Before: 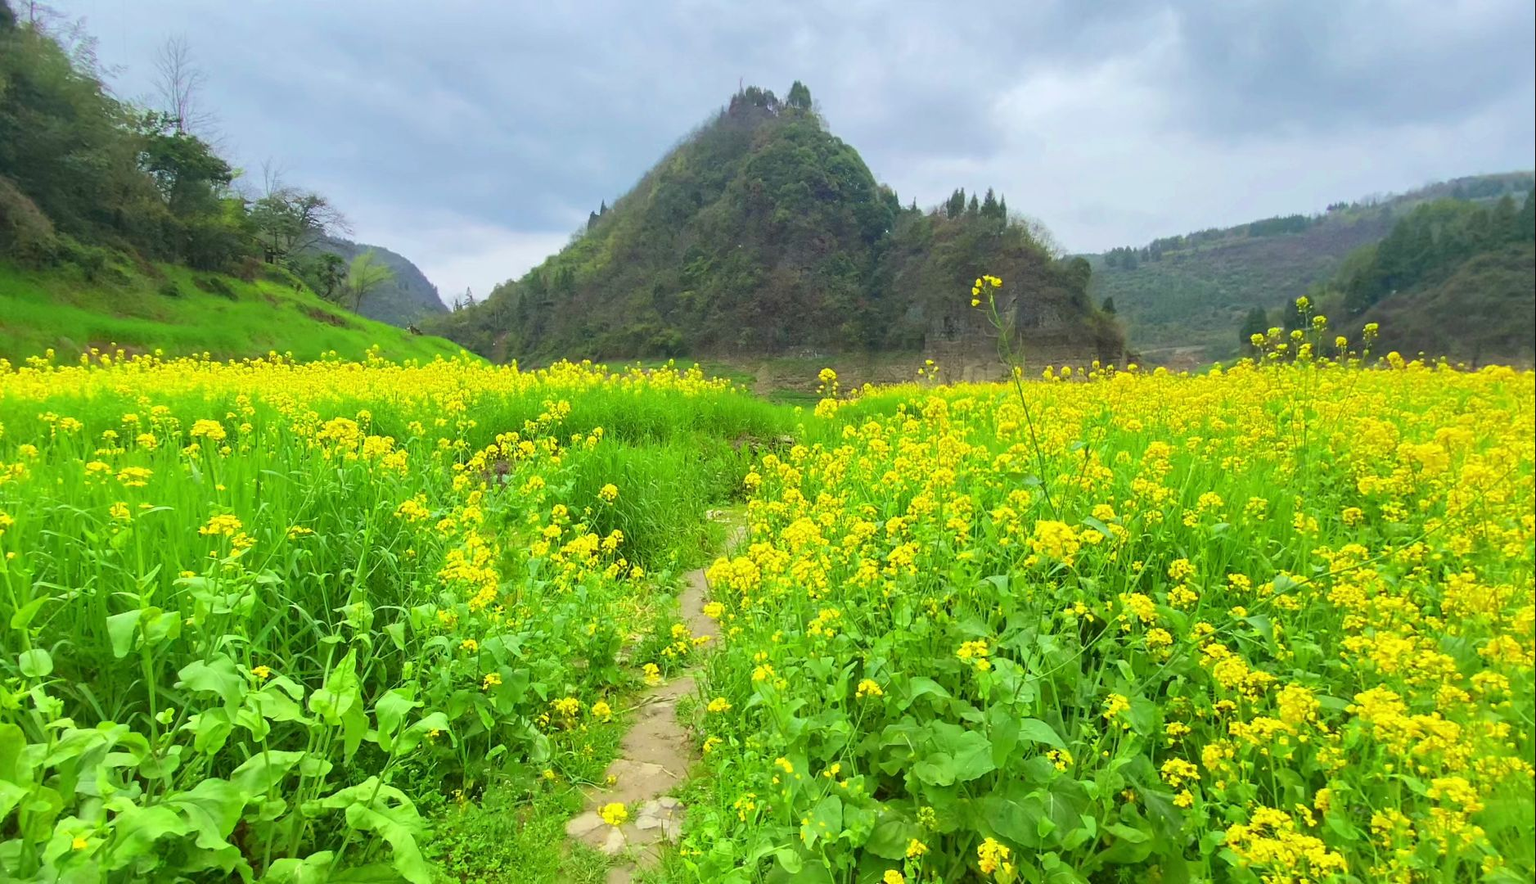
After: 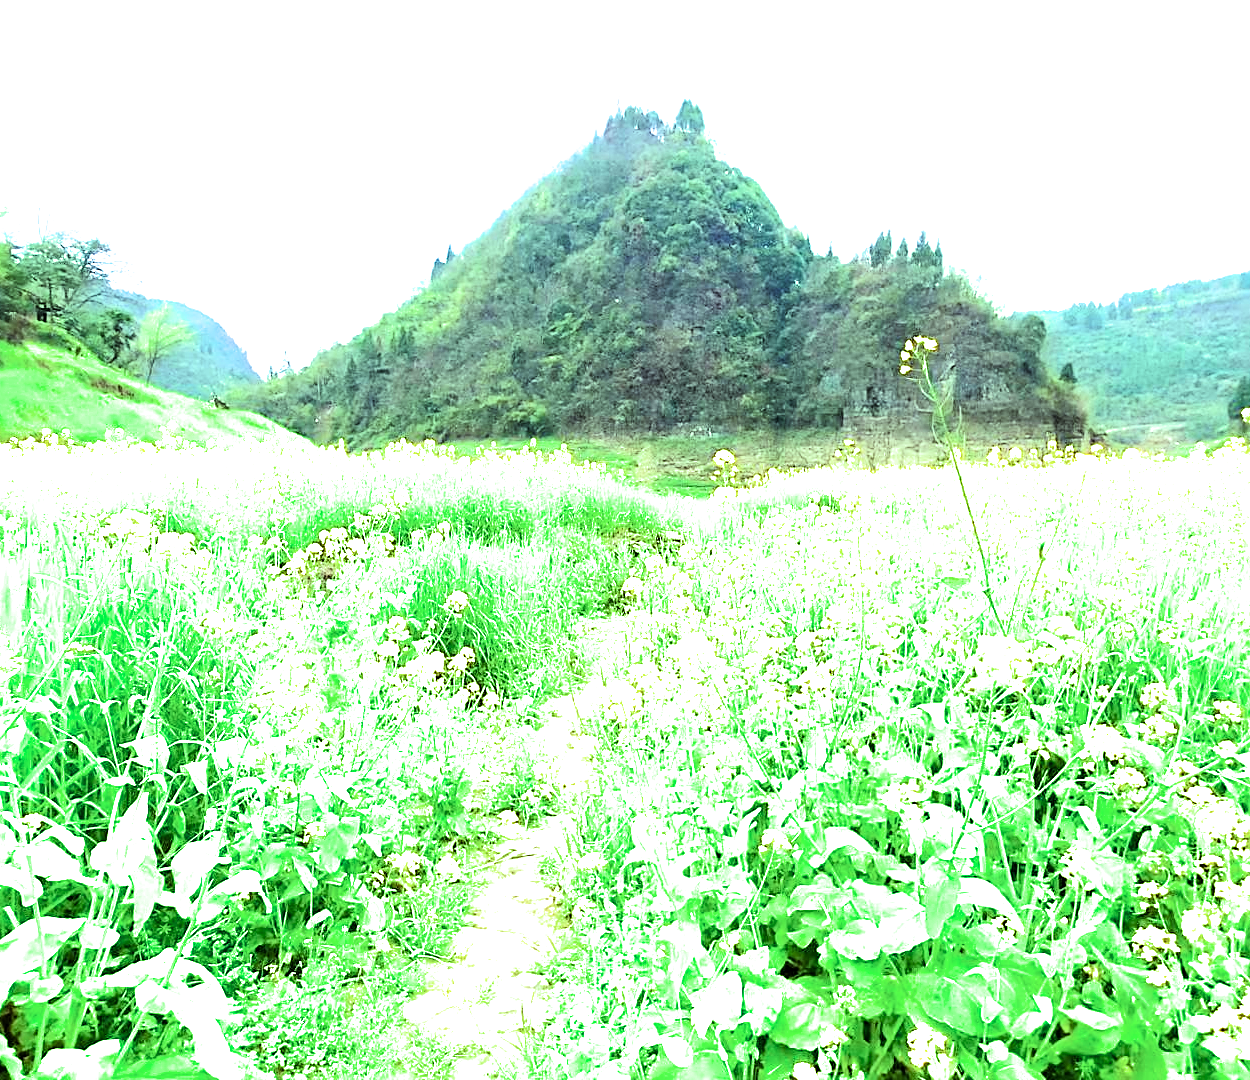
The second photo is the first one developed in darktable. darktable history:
crop and rotate: left 15.318%, right 18.044%
sharpen: on, module defaults
filmic rgb: black relative exposure -3.77 EV, white relative exposure 2.4 EV, dynamic range scaling -49.76%, hardness 3.43, latitude 29.24%, contrast 1.794
exposure: exposure 1.236 EV, compensate highlight preservation false
color balance rgb: highlights gain › luminance 15.498%, highlights gain › chroma 6.933%, highlights gain › hue 124.29°, perceptual saturation grading › global saturation 0.756%, global vibrance 20%
tone equalizer: on, module defaults
color calibration: gray › normalize channels true, x 0.37, y 0.382, temperature 4318.69 K, gamut compression 0.023
